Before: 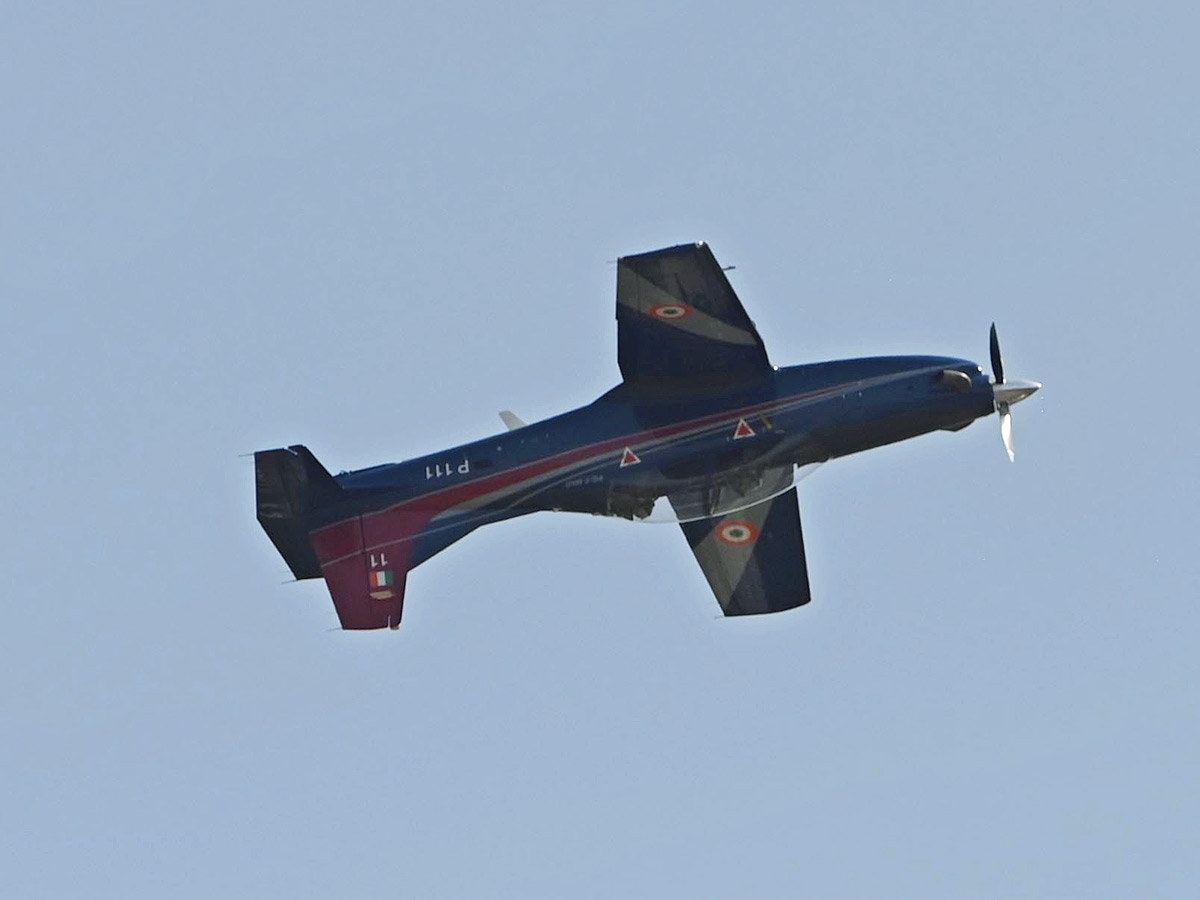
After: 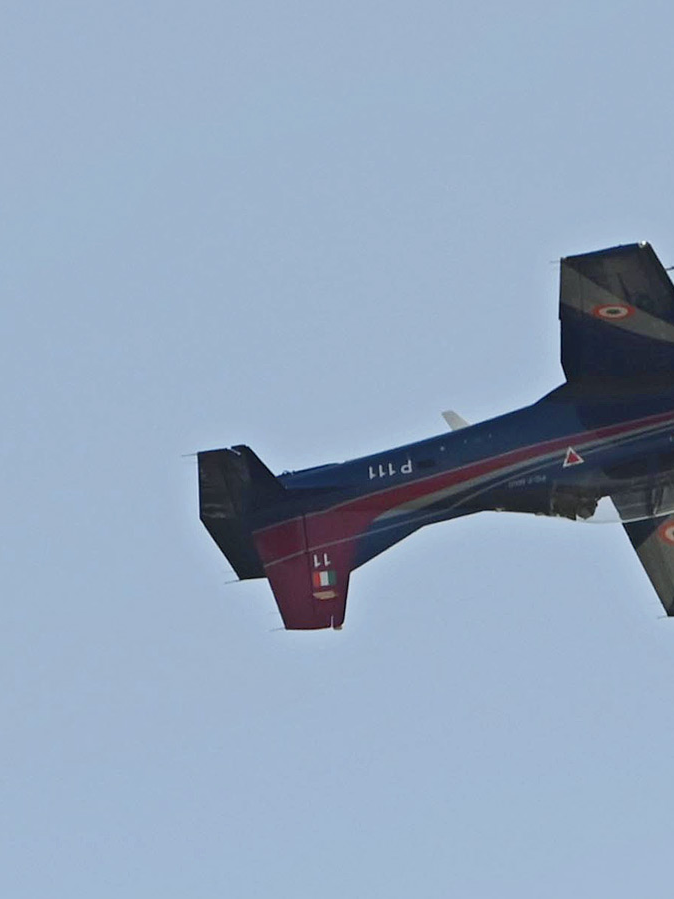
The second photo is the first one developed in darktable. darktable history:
crop: left 4.773%, right 39.012%
